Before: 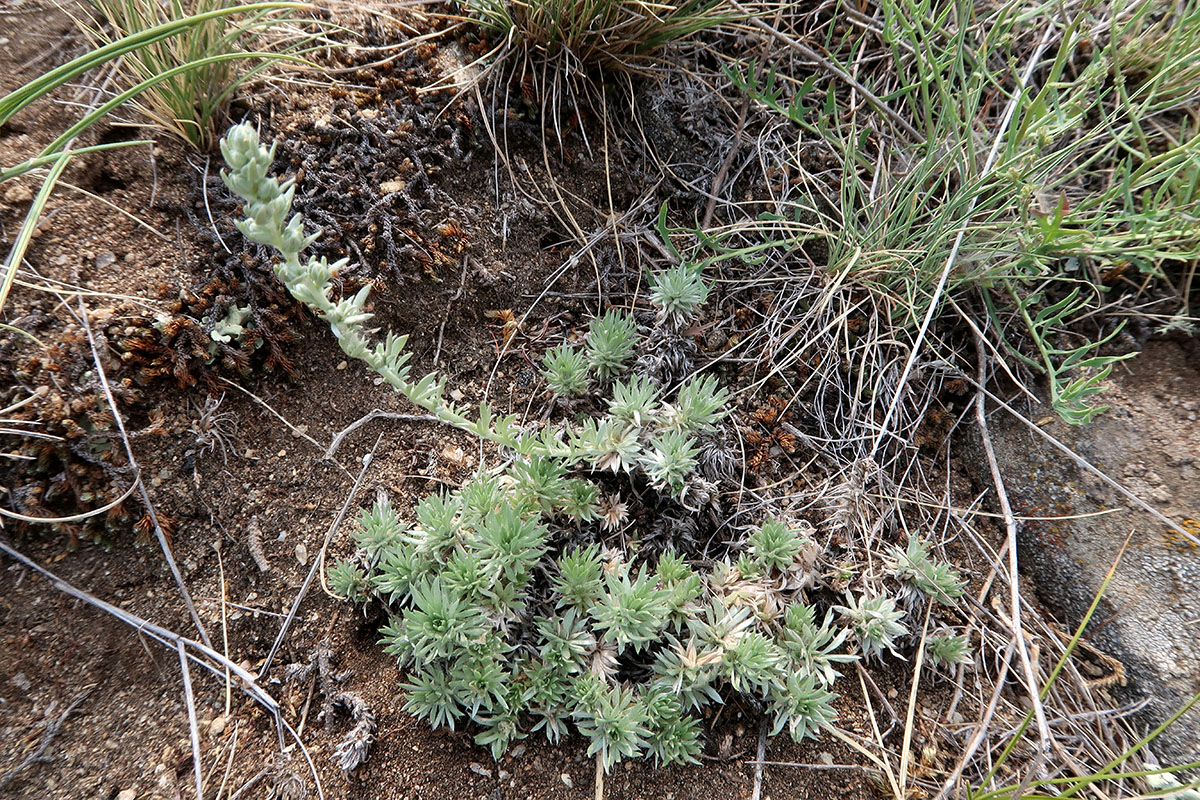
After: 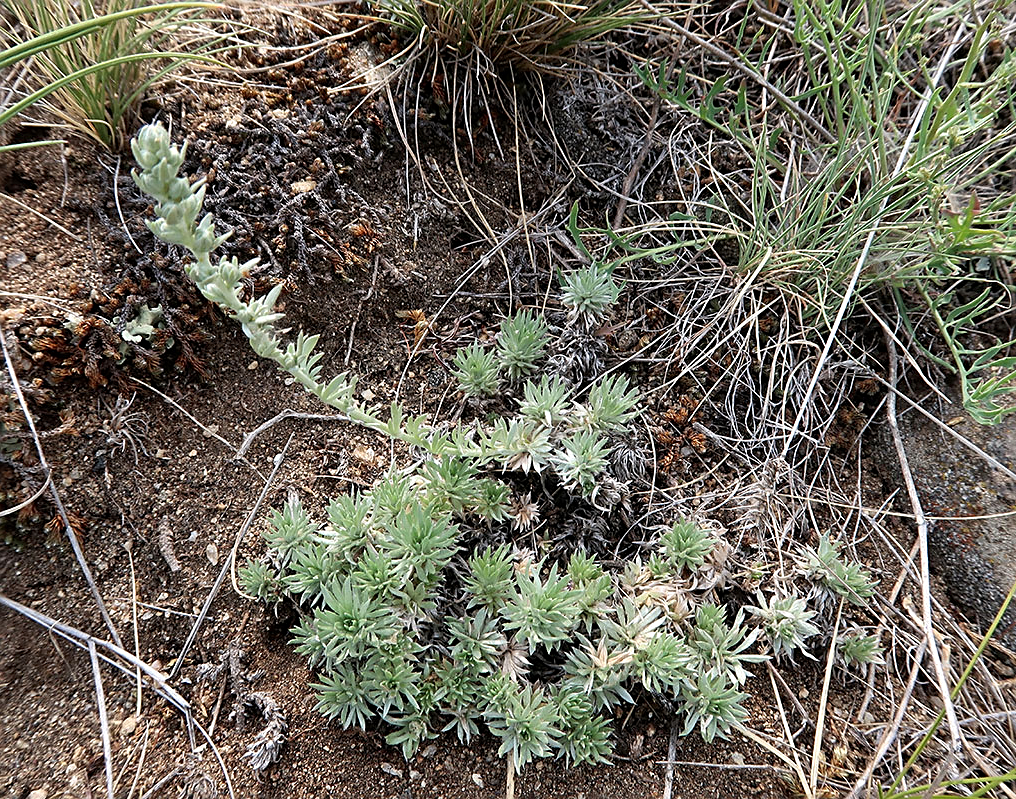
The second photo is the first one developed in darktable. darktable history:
sharpen: on, module defaults
crop: left 7.432%, right 7.857%
